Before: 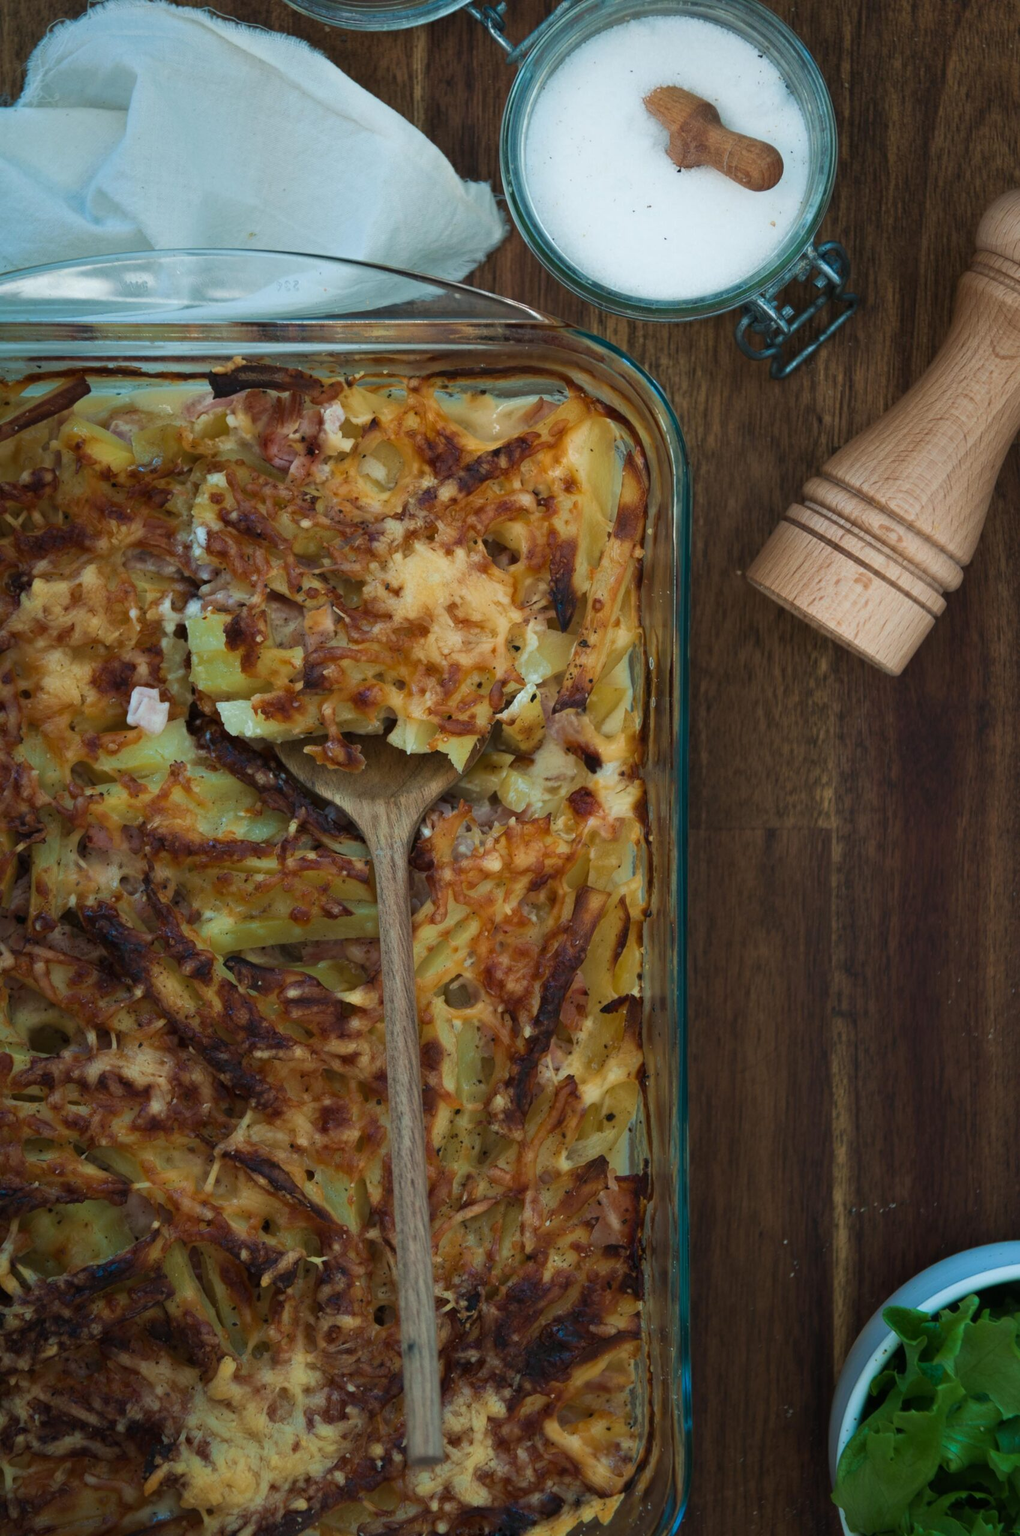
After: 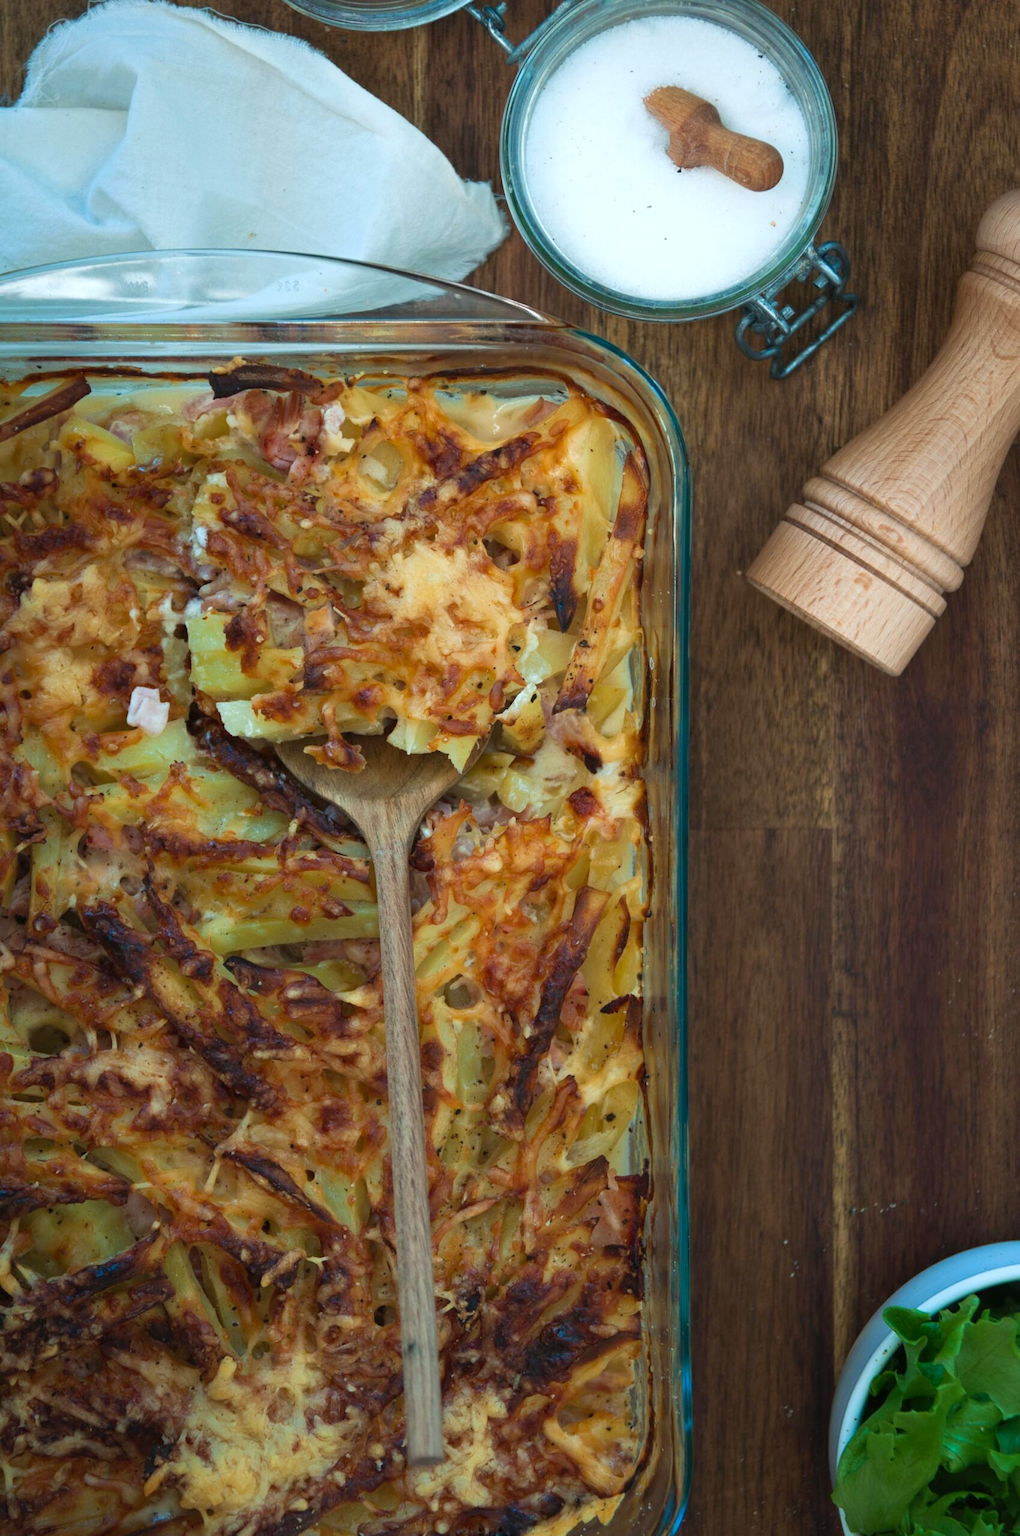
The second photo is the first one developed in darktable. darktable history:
levels: levels [0, 0.435, 0.917]
white balance: red 0.982, blue 1.018
